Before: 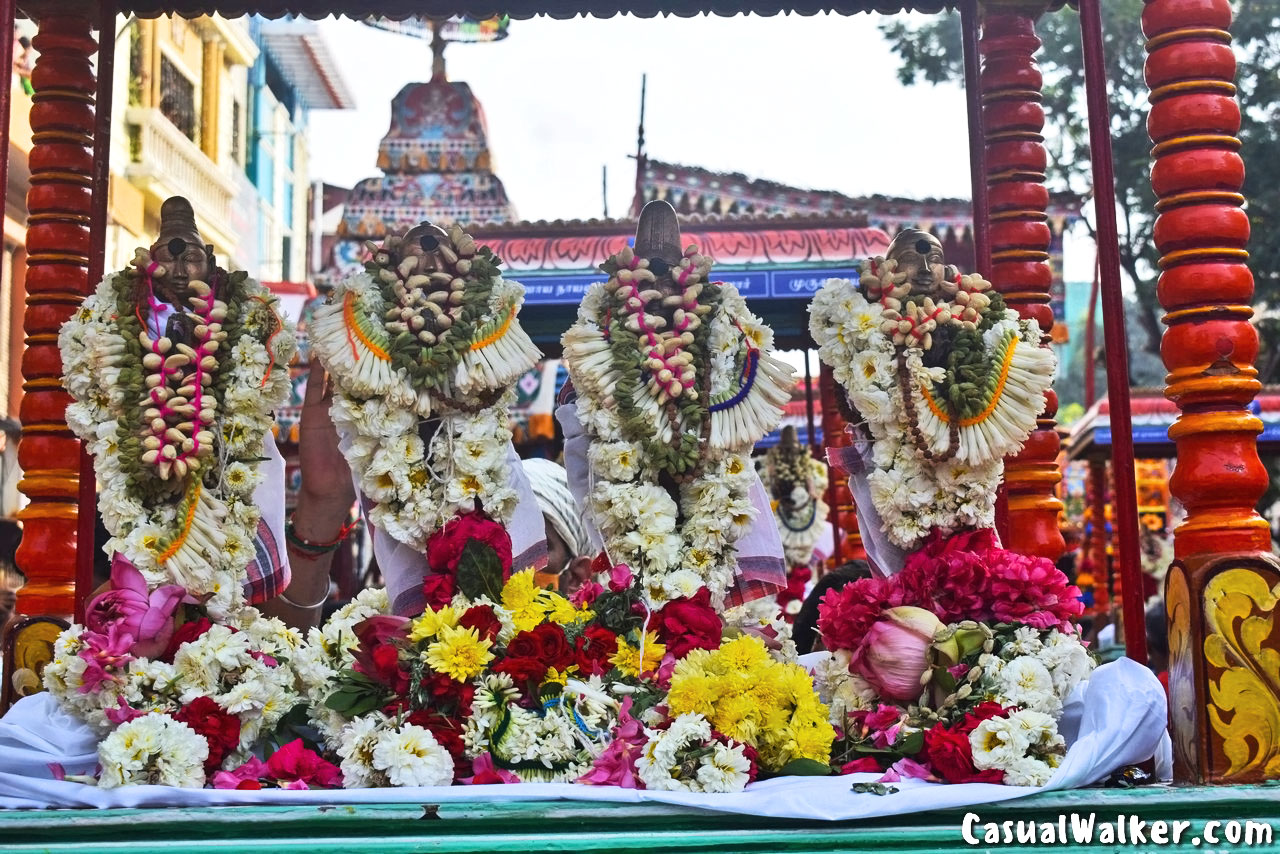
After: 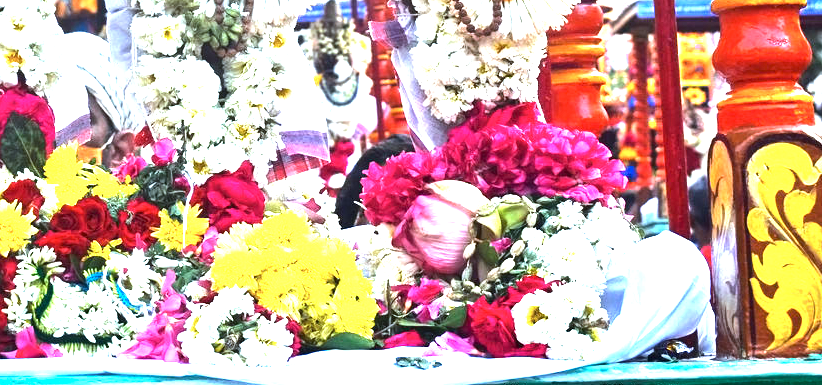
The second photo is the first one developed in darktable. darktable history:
color calibration: gray › normalize channels true, illuminant F (fluorescent), F source F9 (Cool White Deluxe 4150 K) – high CRI, x 0.374, y 0.373, temperature 4153.71 K, gamut compression 0.021
tone equalizer: -8 EV -0.428 EV, -7 EV -0.373 EV, -6 EV -0.35 EV, -5 EV -0.197 EV, -3 EV 0.226 EV, -2 EV 0.334 EV, -1 EV 0.403 EV, +0 EV 0.4 EV, edges refinement/feathering 500, mask exposure compensation -1.57 EV, preserve details no
crop and rotate: left 35.734%, top 50.015%, bottom 4.855%
exposure: black level correction 0.001, exposure 1.734 EV, compensate exposure bias true, compensate highlight preservation false
